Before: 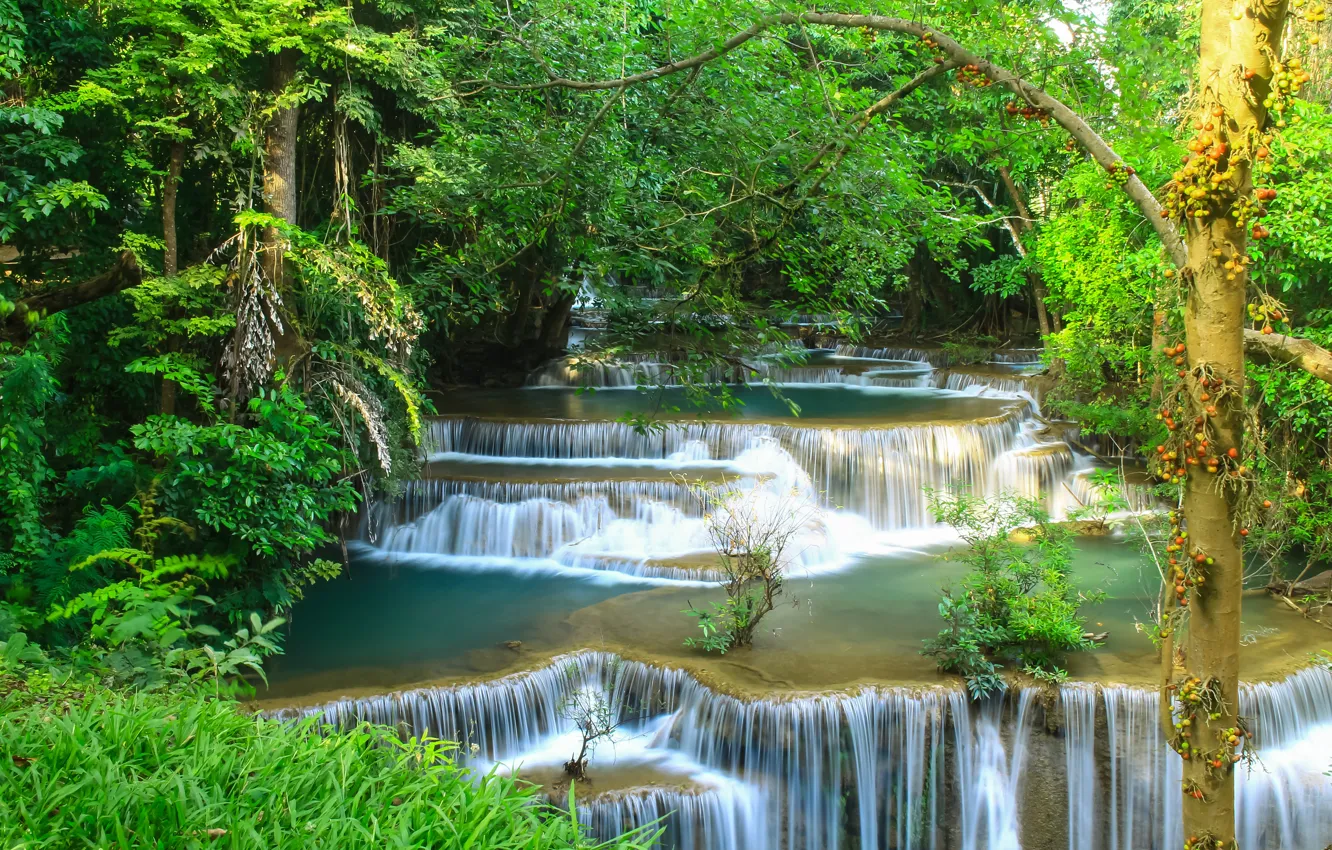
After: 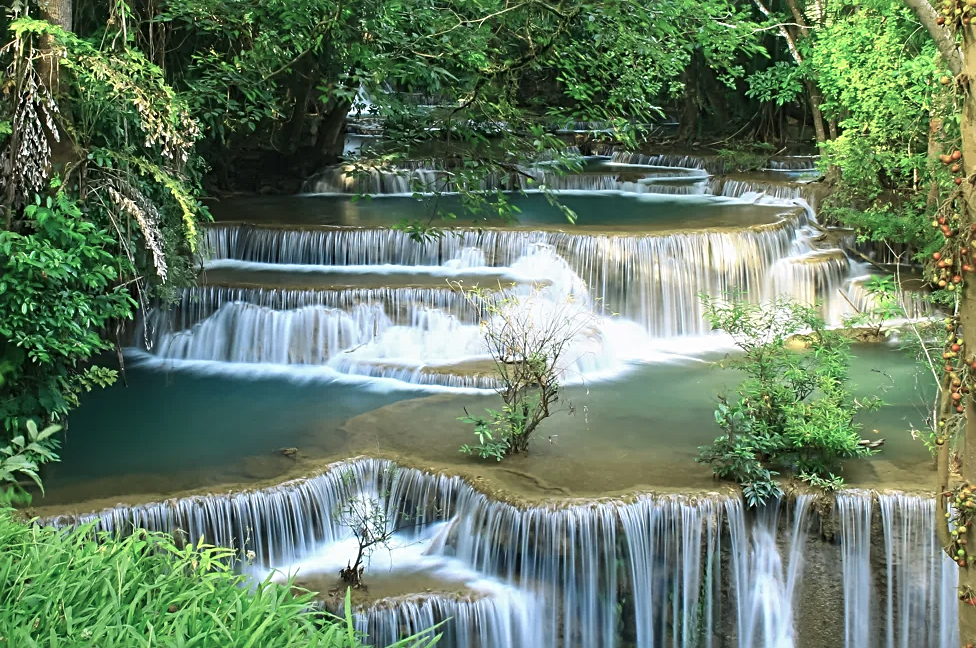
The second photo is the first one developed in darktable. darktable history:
crop: left 16.848%, top 22.711%, right 8.818%
sharpen: radius 2.762
color balance rgb: power › chroma 0.477%, power › hue 215.24°, perceptual saturation grading › global saturation -31.914%, global vibrance 20%
